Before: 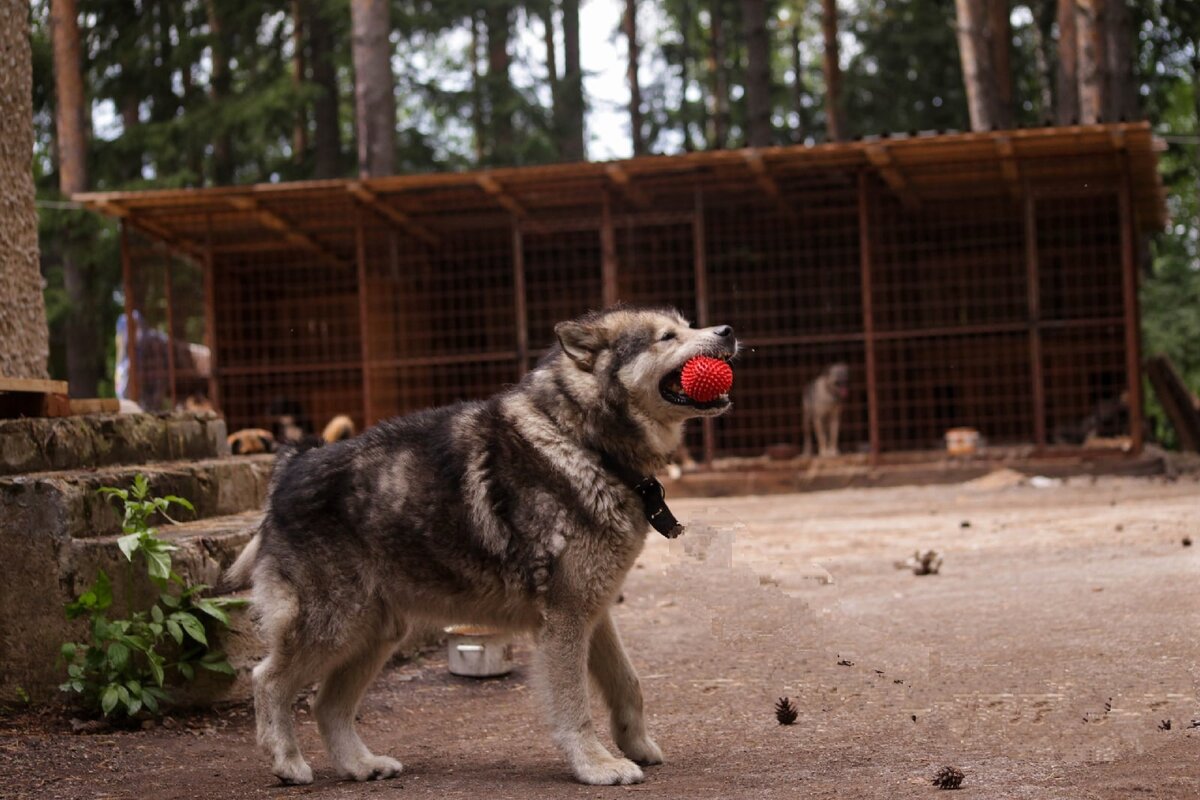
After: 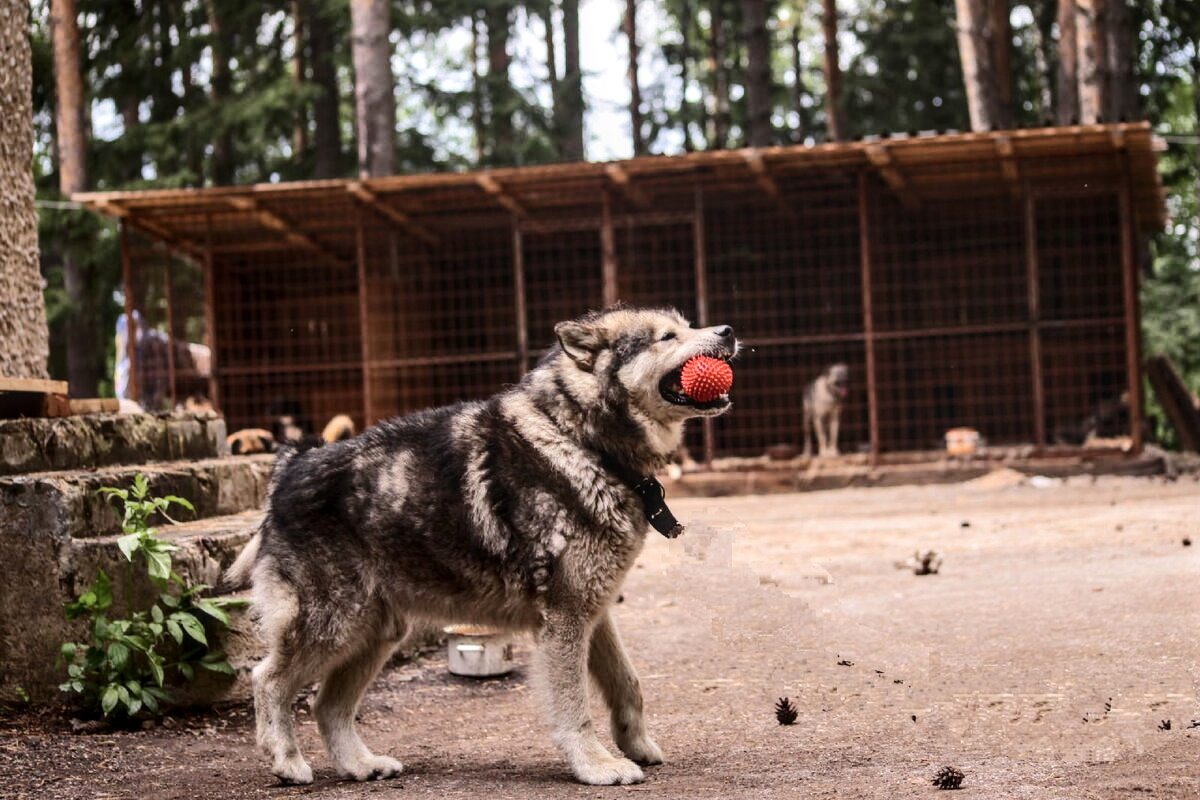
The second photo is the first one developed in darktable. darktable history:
tone curve: curves: ch0 [(0, 0.026) (0.146, 0.158) (0.272, 0.34) (0.453, 0.627) (0.687, 0.829) (1, 1)], color space Lab, independent channels, preserve colors none
contrast equalizer: y [[0.6 ×6], [0.55 ×6], [0 ×6], [0 ×6], [0 ×6]], mix 0.146
local contrast: detail 130%
